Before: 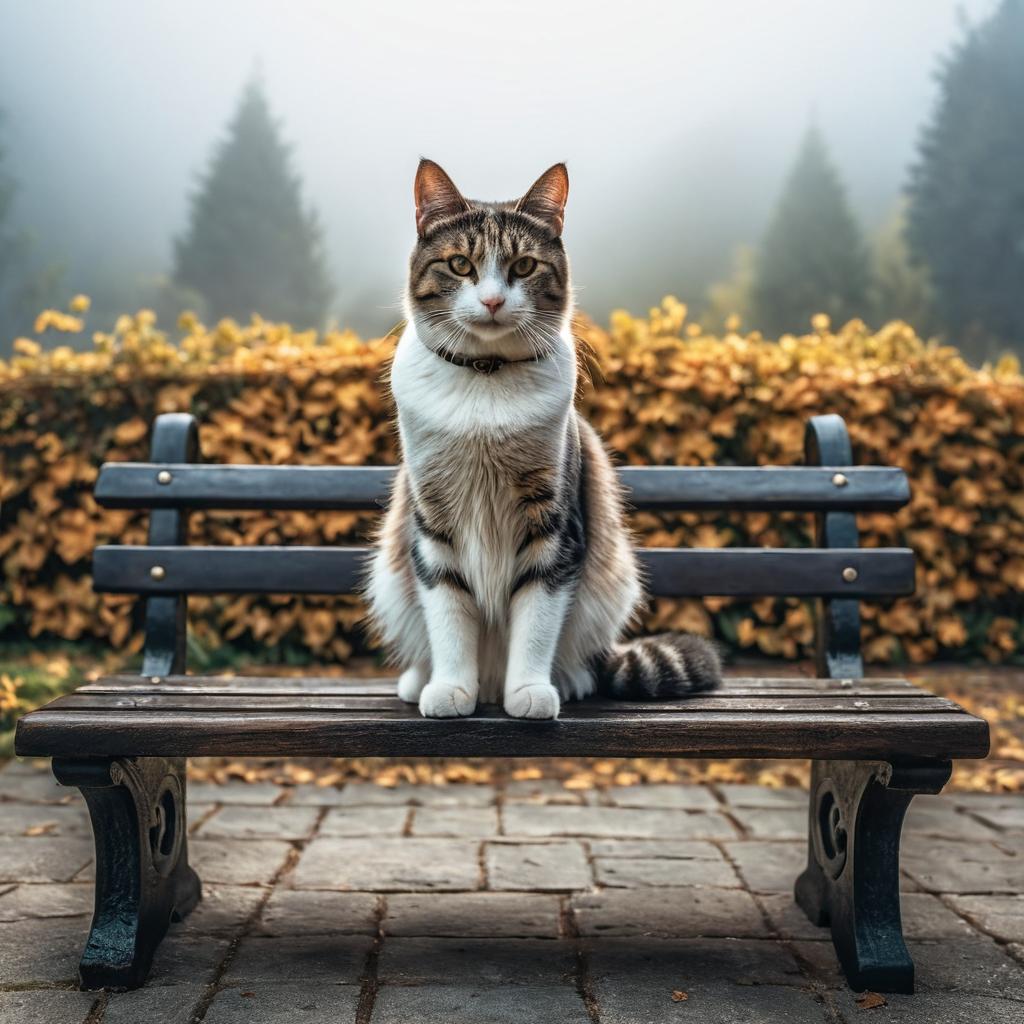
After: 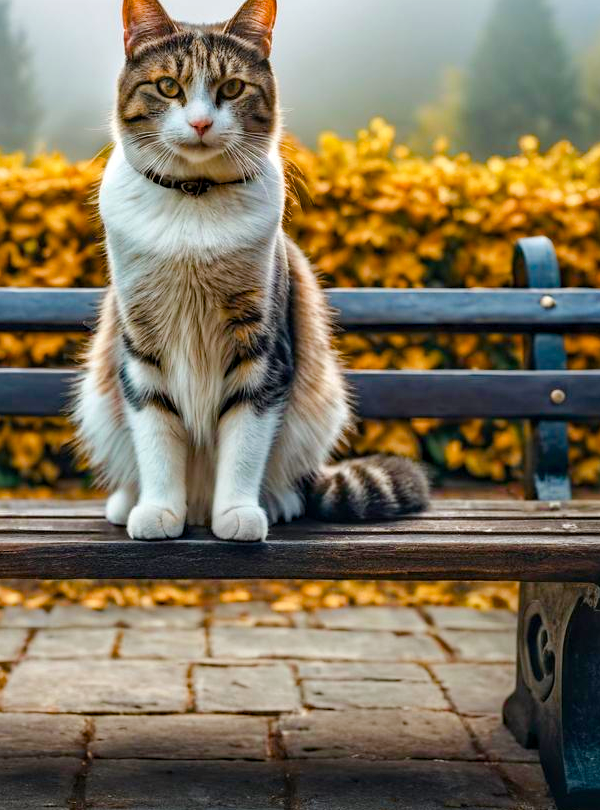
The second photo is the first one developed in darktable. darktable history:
crop and rotate: left 28.559%, top 17.431%, right 12.789%, bottom 3.461%
haze removal: compatibility mode true, adaptive false
color balance rgb: perceptual saturation grading › global saturation 39.891%, perceptual saturation grading › highlights -25.562%, perceptual saturation grading › mid-tones 34.929%, perceptual saturation grading › shadows 34.993%, perceptual brilliance grading › mid-tones 11.005%, perceptual brilliance grading › shadows 15.553%, global vibrance 9.534%
